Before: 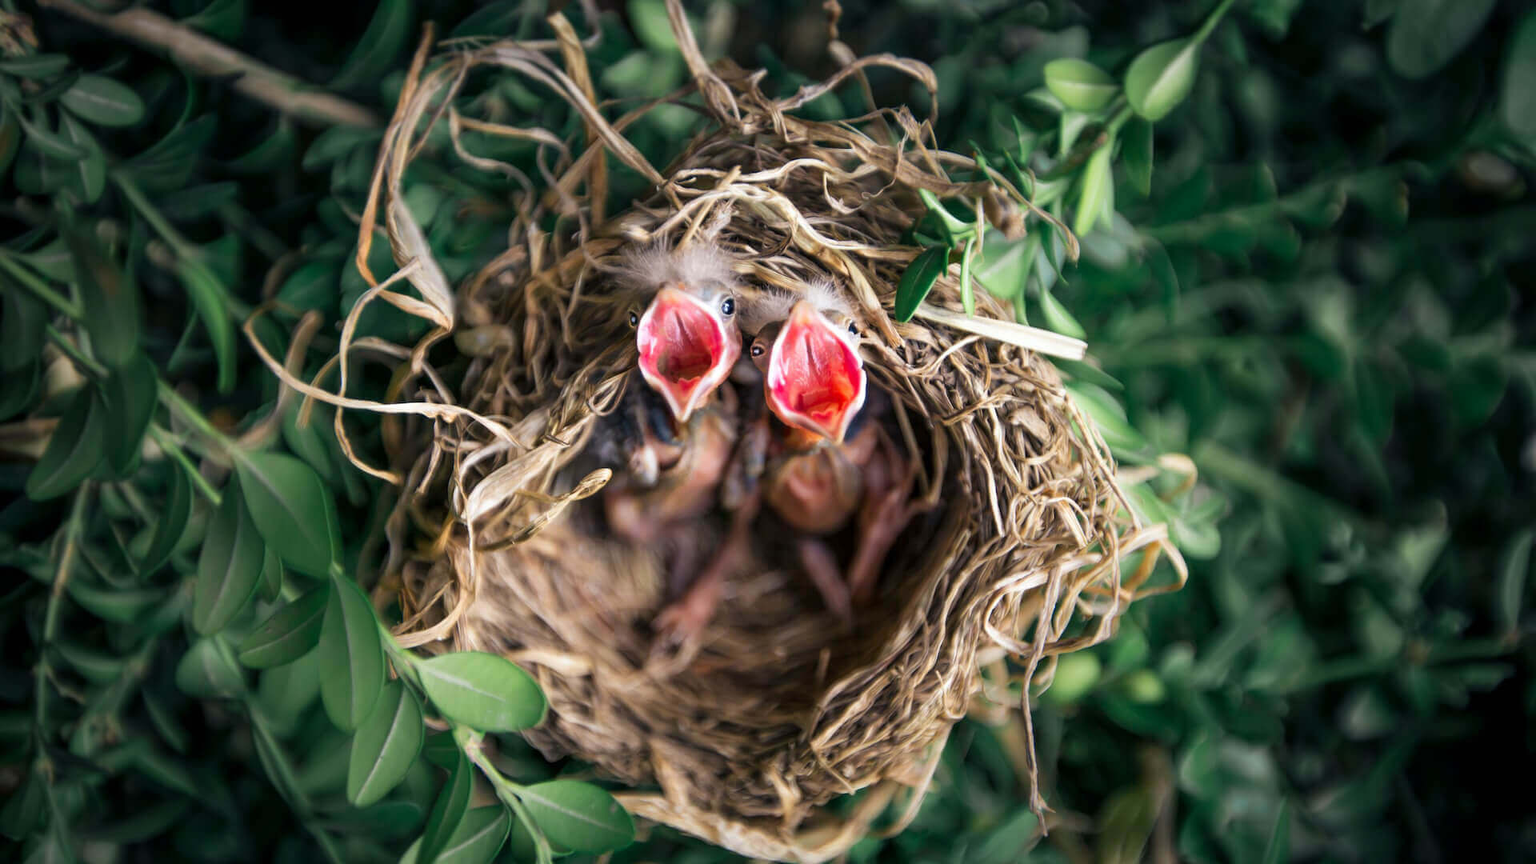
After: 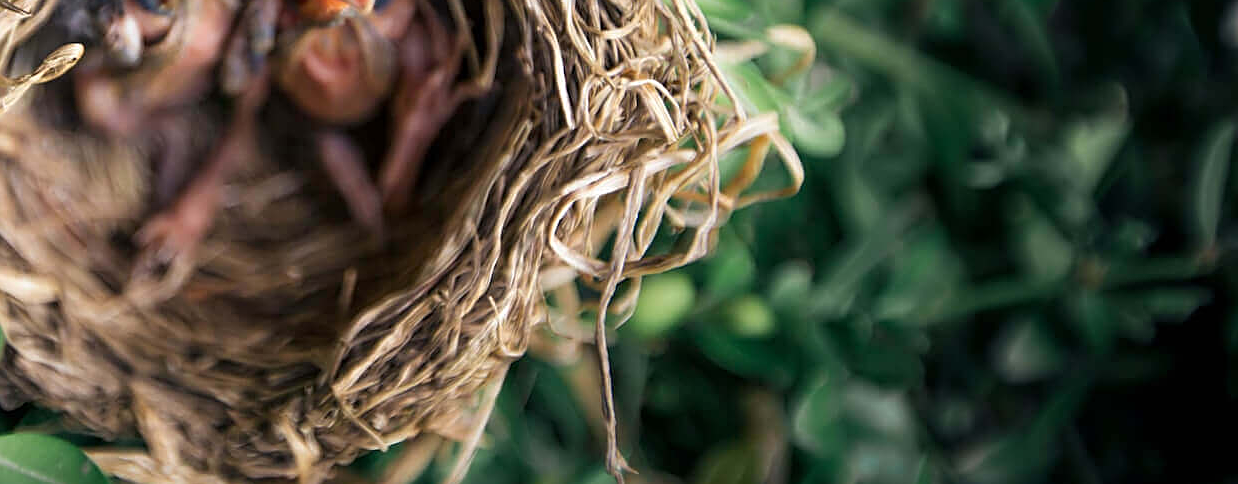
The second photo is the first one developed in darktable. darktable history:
tone equalizer: on, module defaults
sharpen: on, module defaults
crop and rotate: left 35.509%, top 50.238%, bottom 4.934%
